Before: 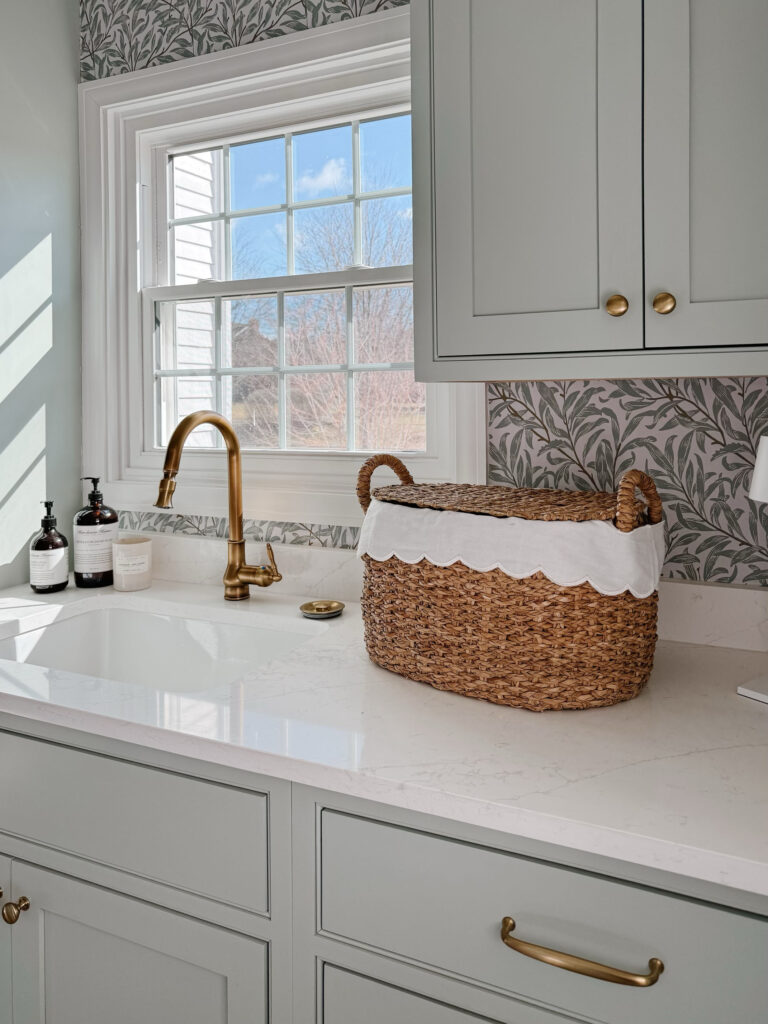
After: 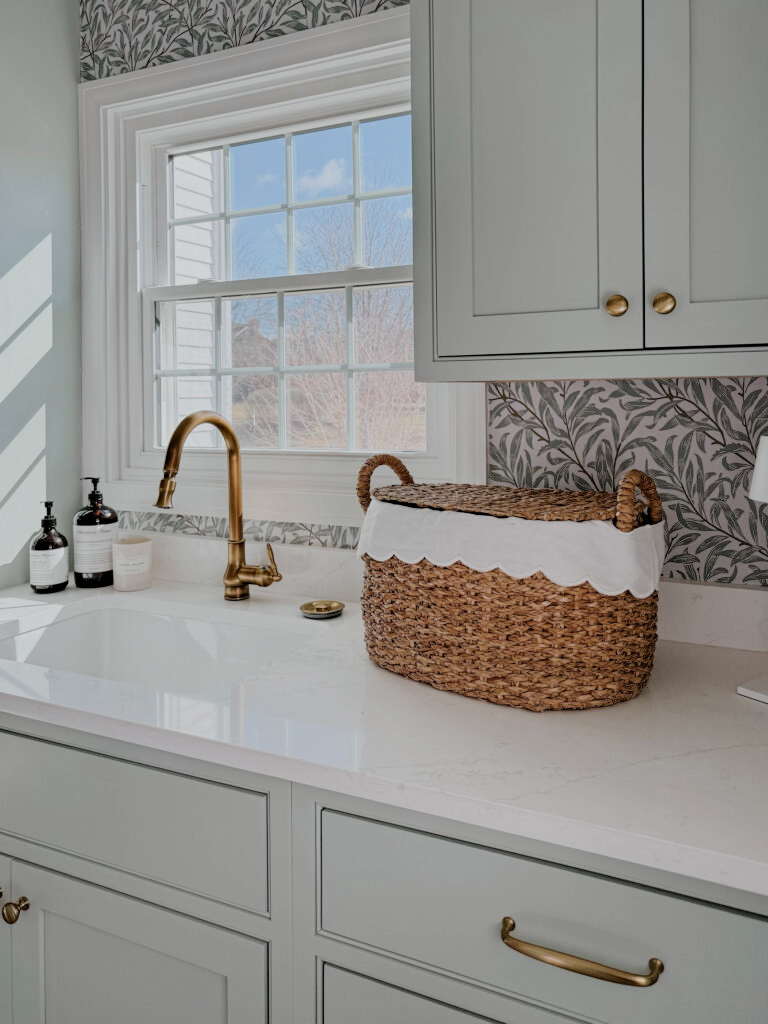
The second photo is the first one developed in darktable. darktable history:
white balance: red 0.986, blue 1.01
filmic rgb: black relative exposure -7.65 EV, white relative exposure 4.56 EV, hardness 3.61
